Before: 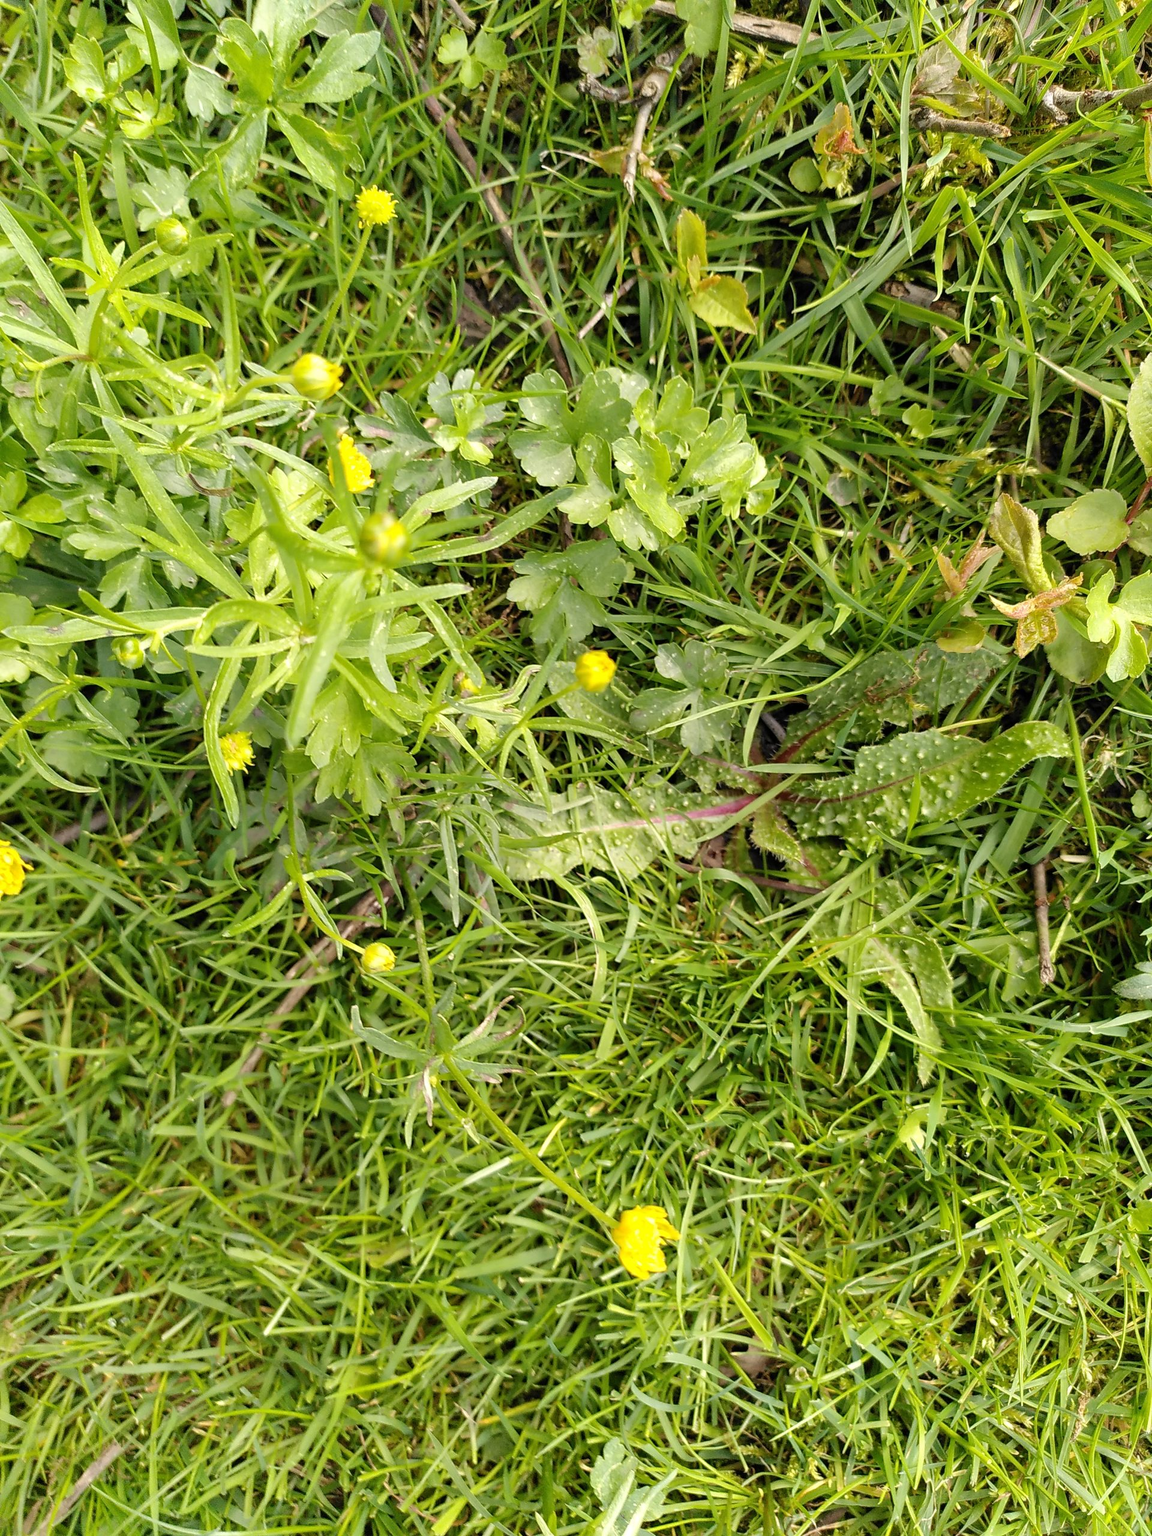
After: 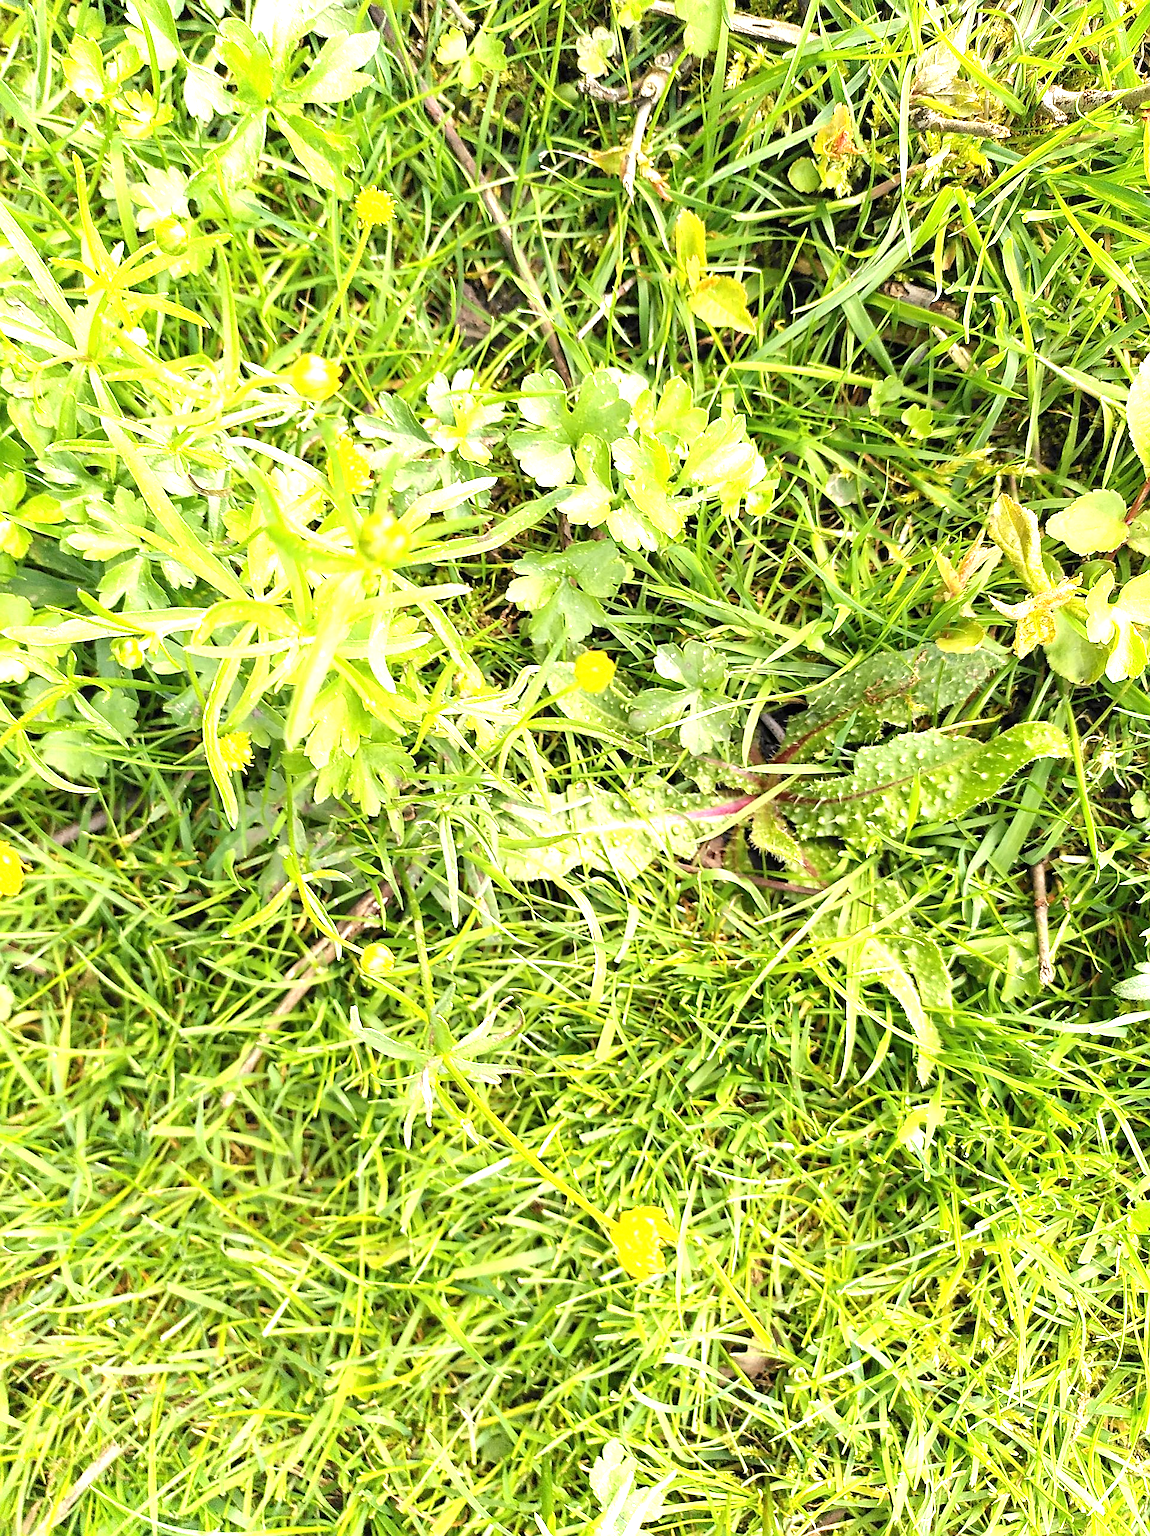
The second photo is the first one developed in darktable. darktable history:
crop and rotate: left 0.126%
exposure: black level correction 0, exposure 1.3 EV, compensate highlight preservation false
sharpen: on, module defaults
